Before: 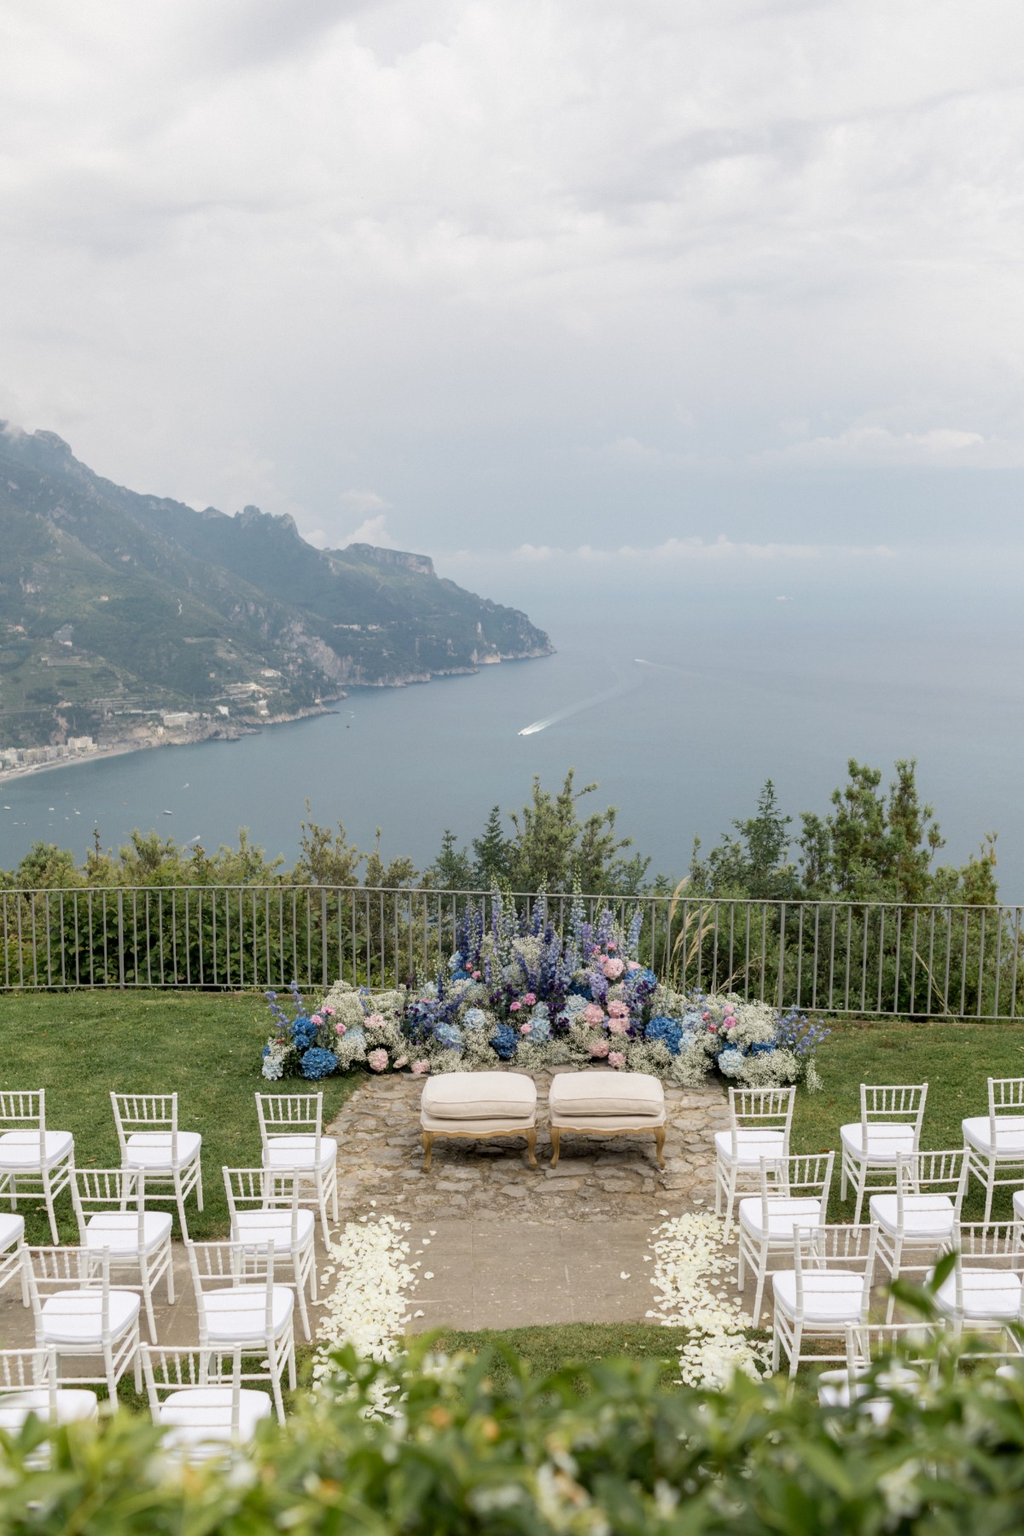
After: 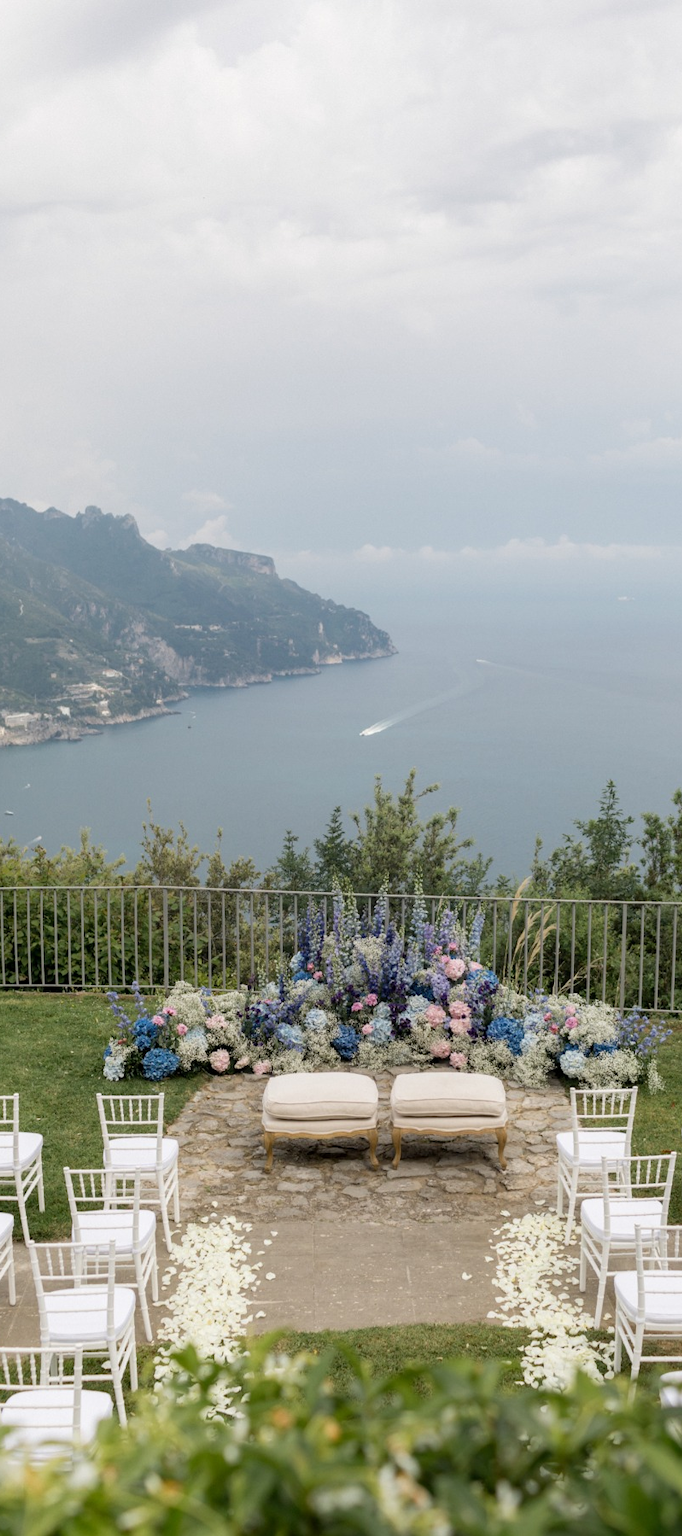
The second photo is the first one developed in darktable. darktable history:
crop and rotate: left 15.56%, right 17.789%
